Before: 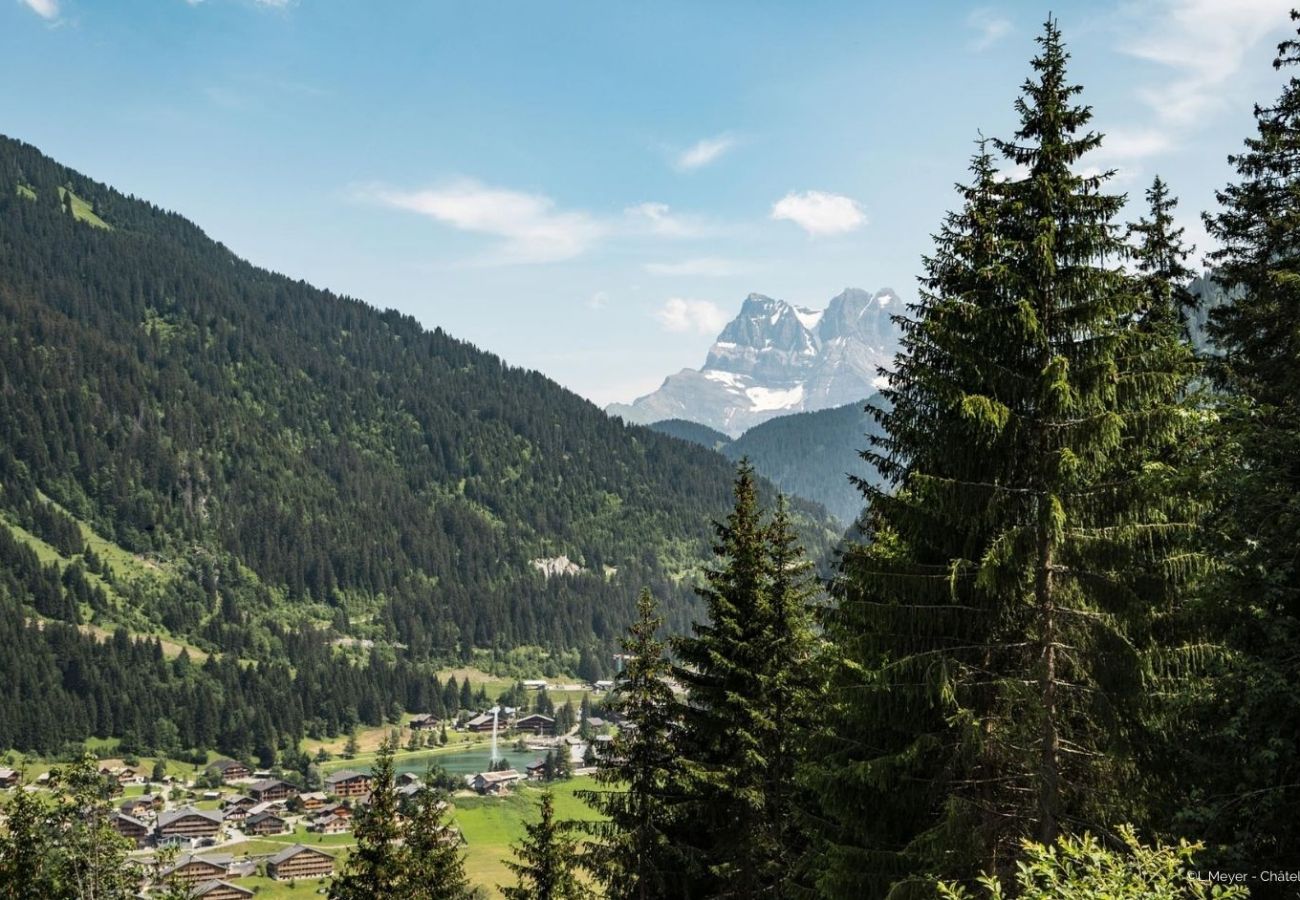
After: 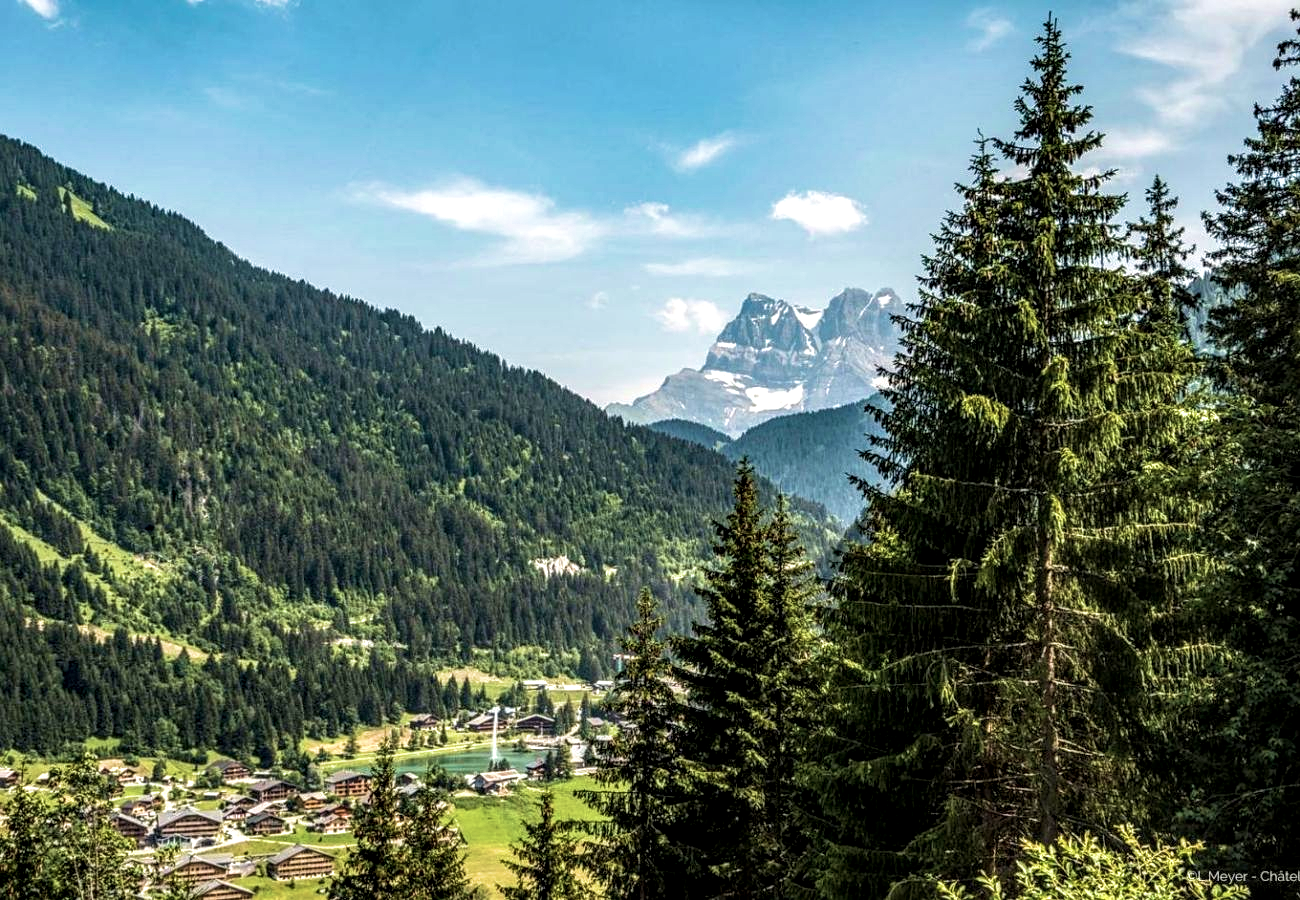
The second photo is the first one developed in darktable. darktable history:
sharpen: amount 0.2
velvia: strength 56%
local contrast: highlights 0%, shadows 0%, detail 182%
